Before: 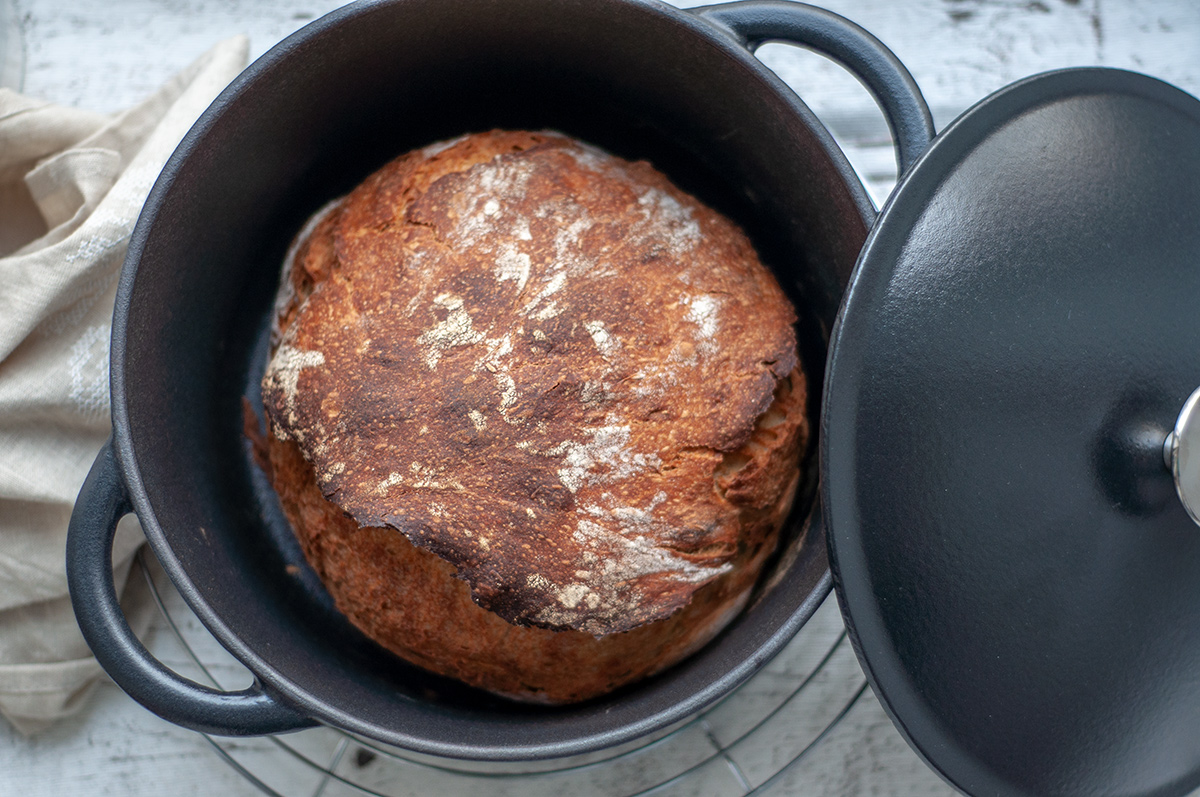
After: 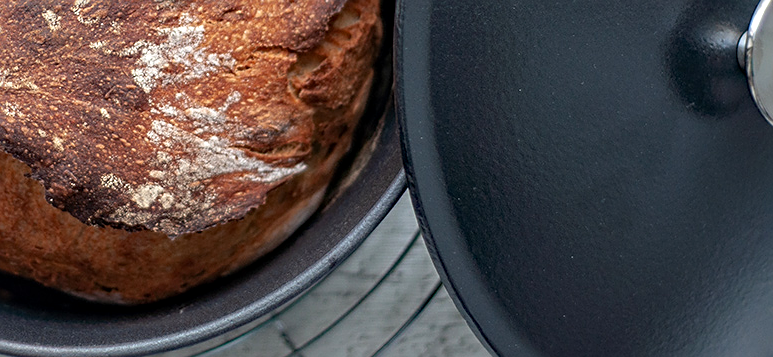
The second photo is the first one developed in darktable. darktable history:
exposure: compensate highlight preservation false
sharpen: radius 1.967
crop and rotate: left 35.509%, top 50.238%, bottom 4.934%
haze removal: compatibility mode true, adaptive false
